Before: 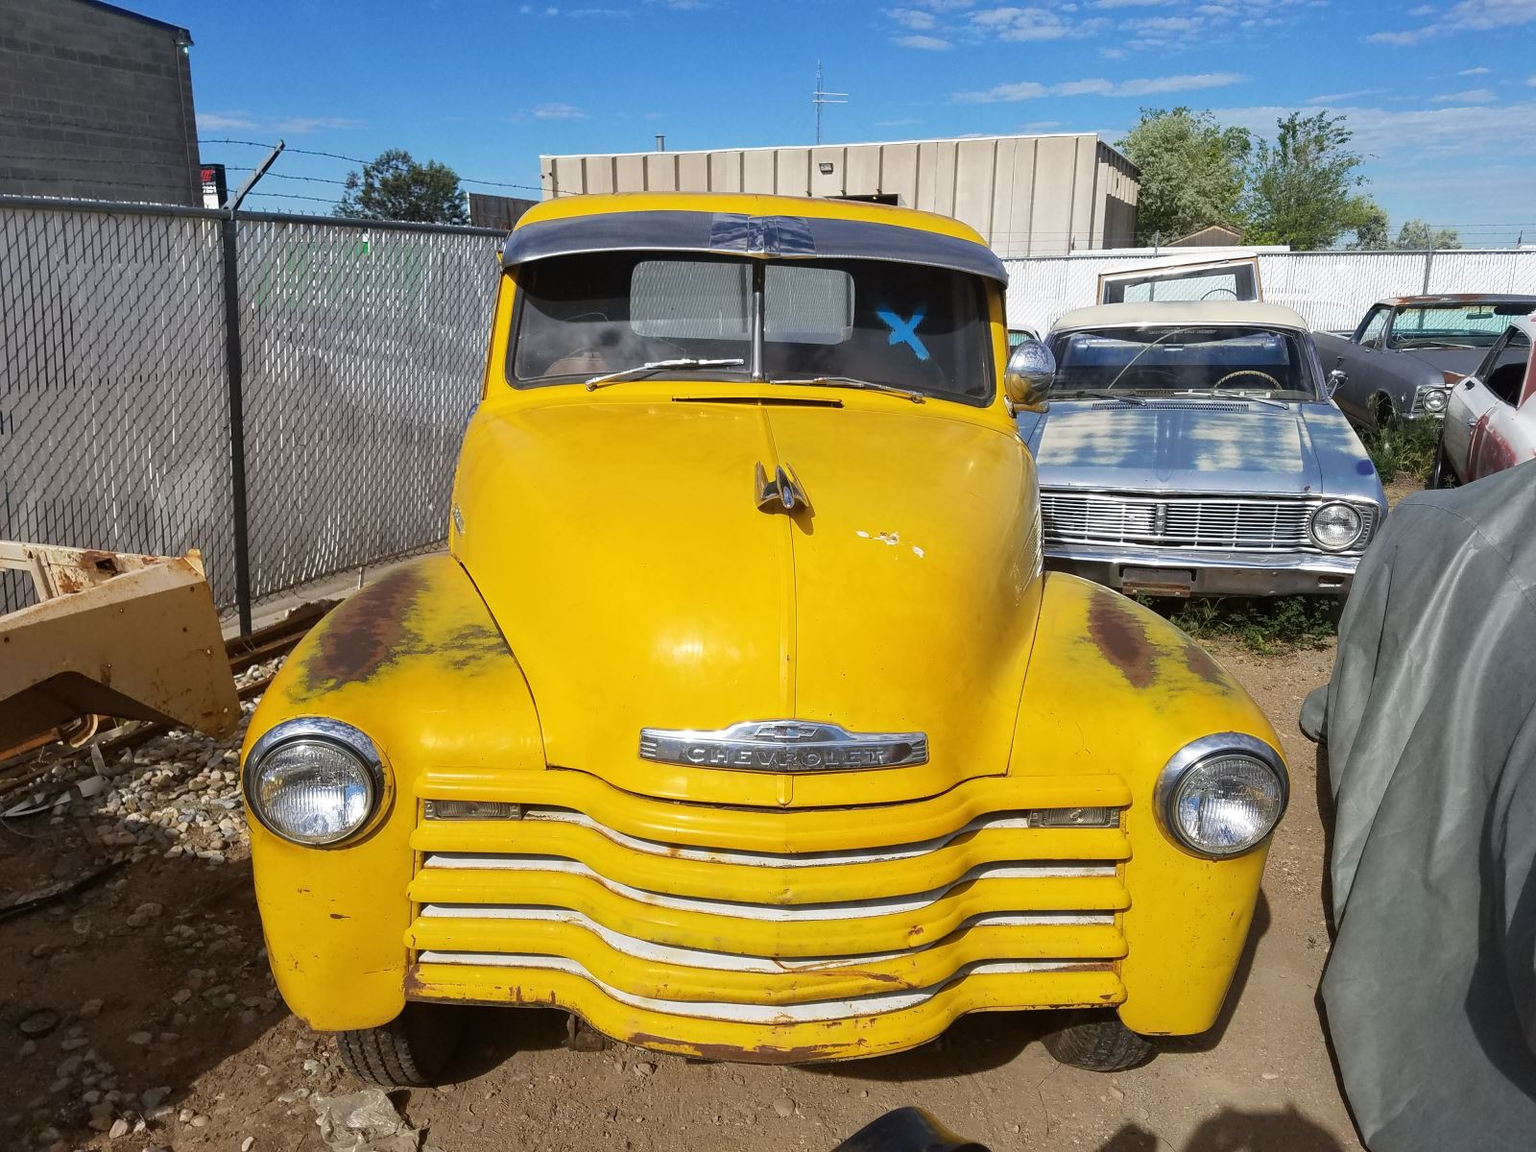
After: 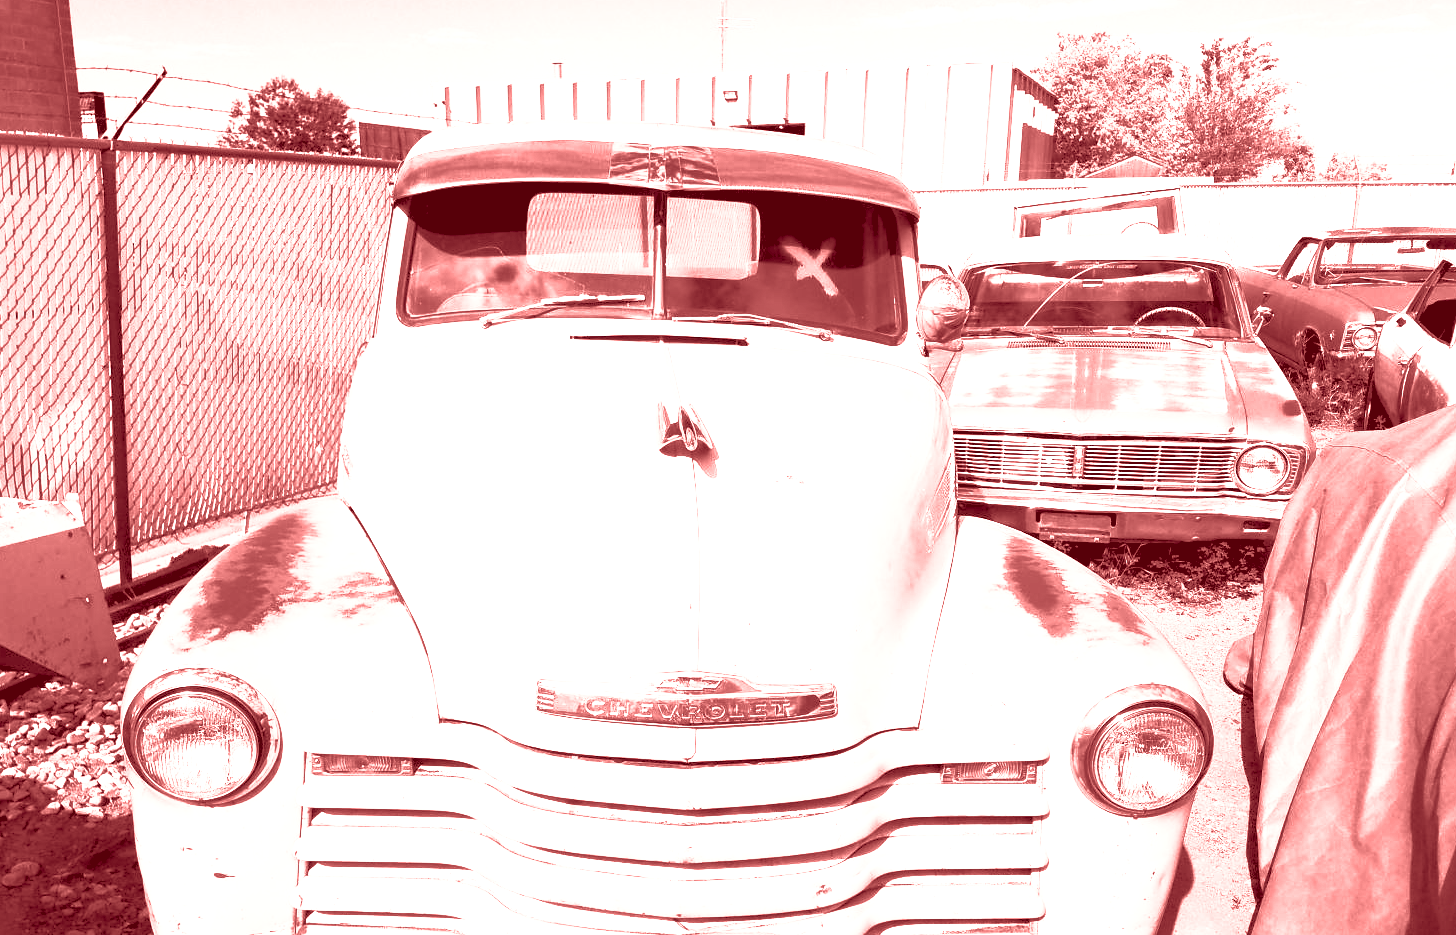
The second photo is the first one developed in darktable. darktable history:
crop: left 8.155%, top 6.611%, bottom 15.385%
exposure: black level correction 0.01, exposure 0.014 EV, compensate highlight preservation false
colorize: saturation 60%, source mix 100%
contrast brightness saturation: contrast 1, brightness 1, saturation 1
